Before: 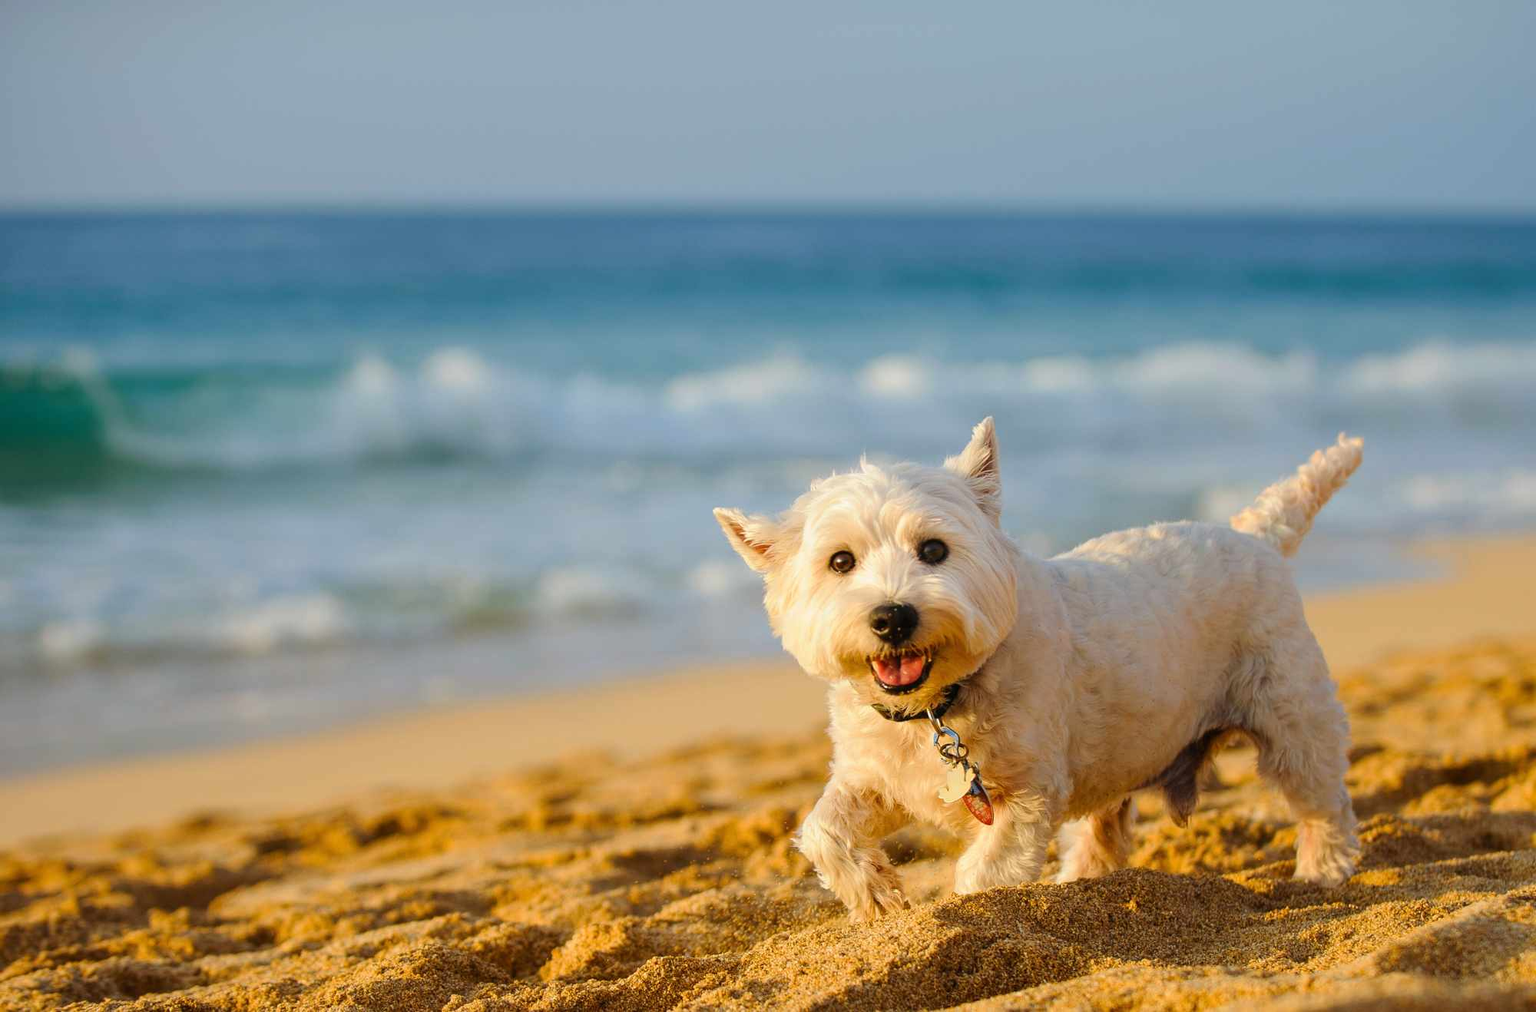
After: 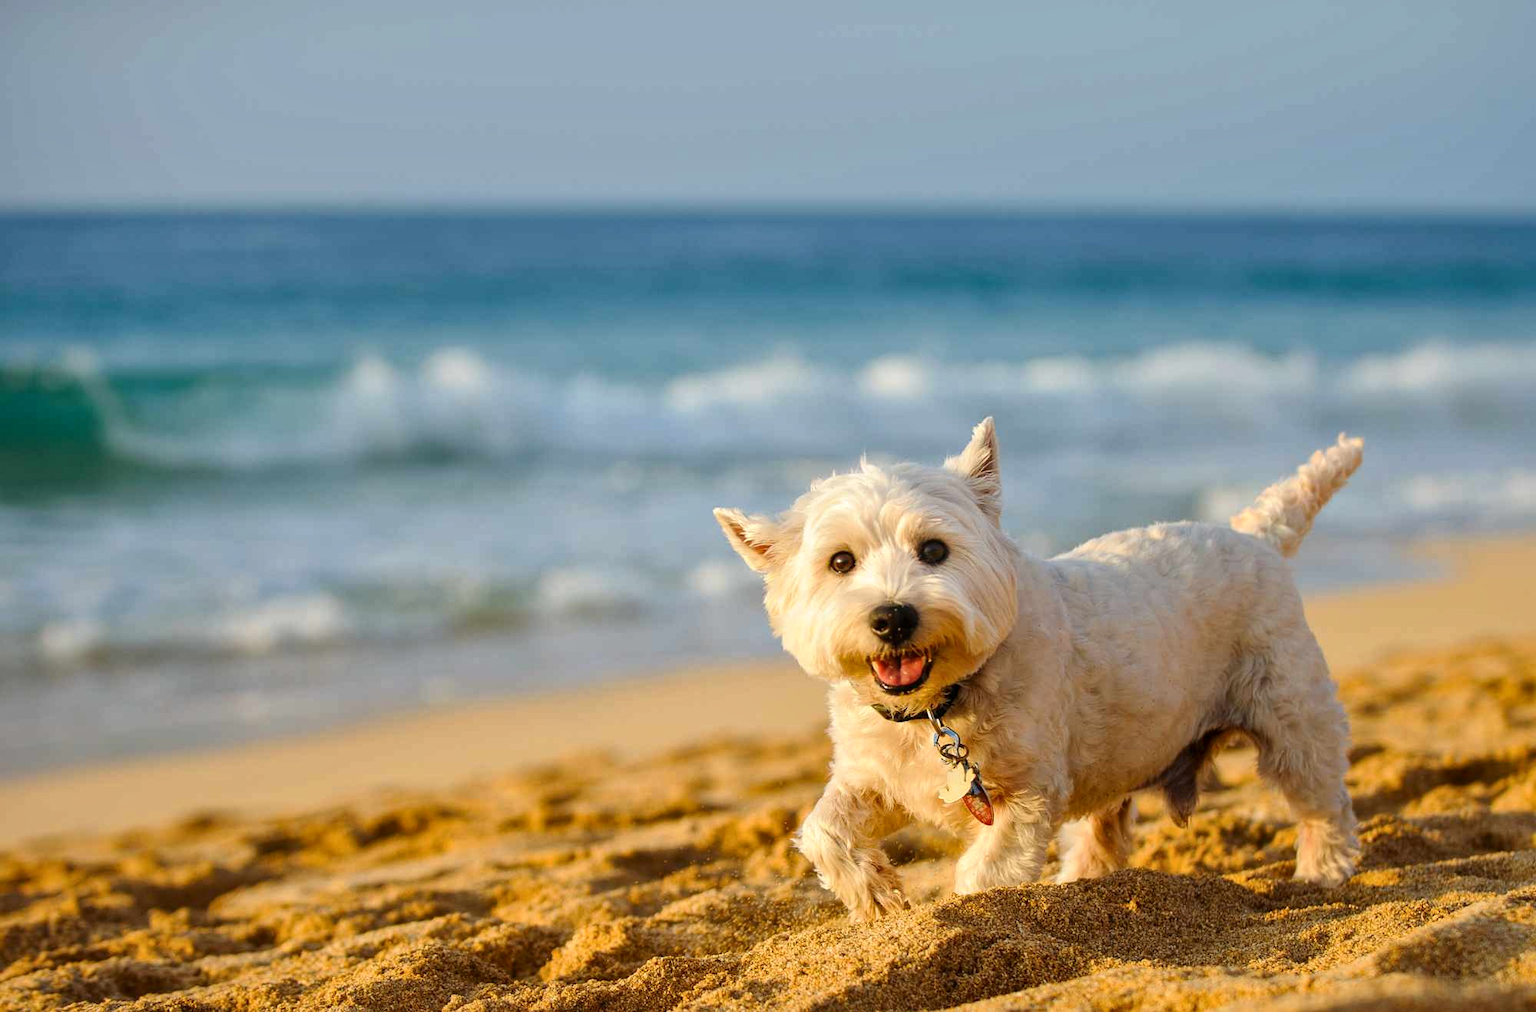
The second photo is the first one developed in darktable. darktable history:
tone equalizer: on, module defaults
local contrast: mode bilateral grid, contrast 20, coarseness 50, detail 130%, midtone range 0.2
